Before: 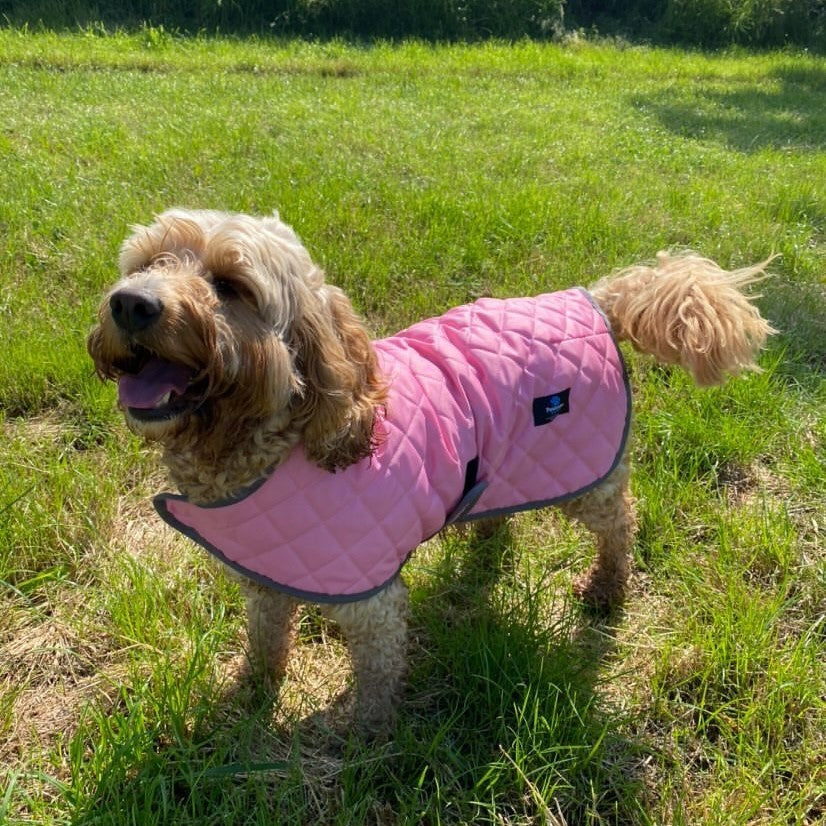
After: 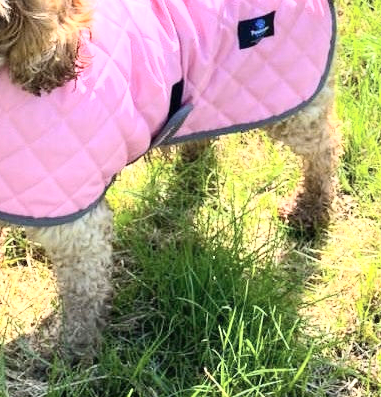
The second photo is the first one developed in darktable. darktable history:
exposure: black level correction 0, exposure 1.013 EV, compensate highlight preservation false
crop: left 35.723%, top 45.691%, right 18.111%, bottom 6.182%
tone curve: curves: ch0 [(0, 0) (0.093, 0.104) (0.226, 0.291) (0.327, 0.431) (0.471, 0.648) (0.759, 0.926) (1, 1)], color space Lab, independent channels, preserve colors none
